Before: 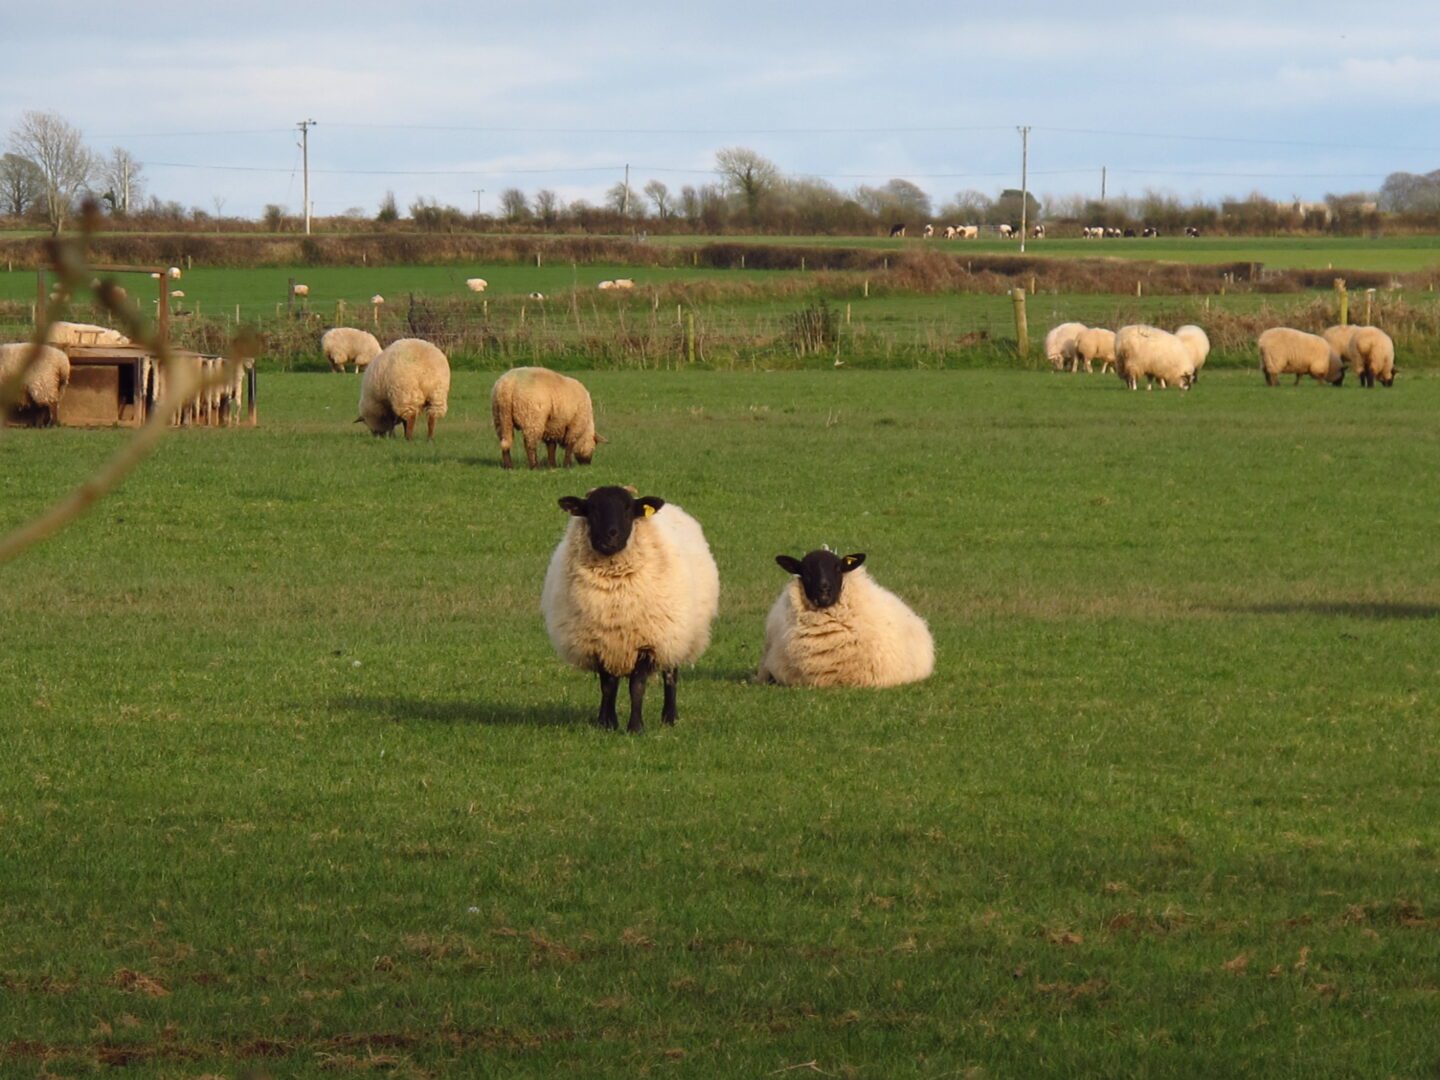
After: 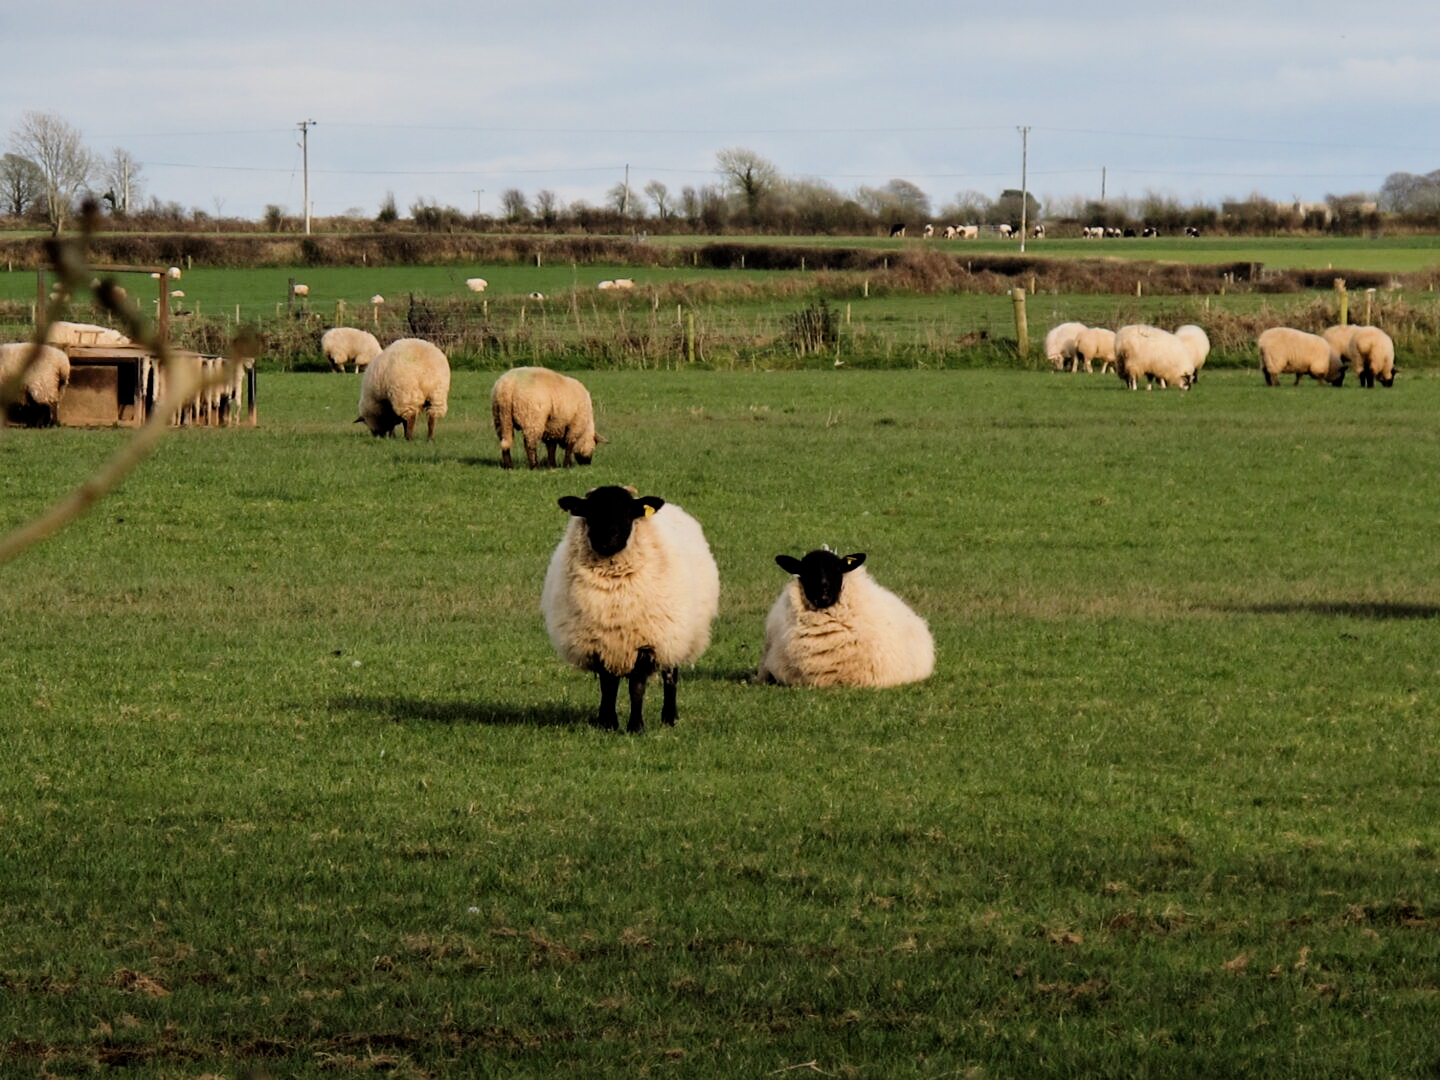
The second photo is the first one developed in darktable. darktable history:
filmic rgb: black relative exposure -5 EV, hardness 2.88, contrast 1.2, highlights saturation mix -30%
contrast equalizer: y [[0.535, 0.543, 0.548, 0.548, 0.542, 0.532], [0.5 ×6], [0.5 ×6], [0 ×6], [0 ×6]]
